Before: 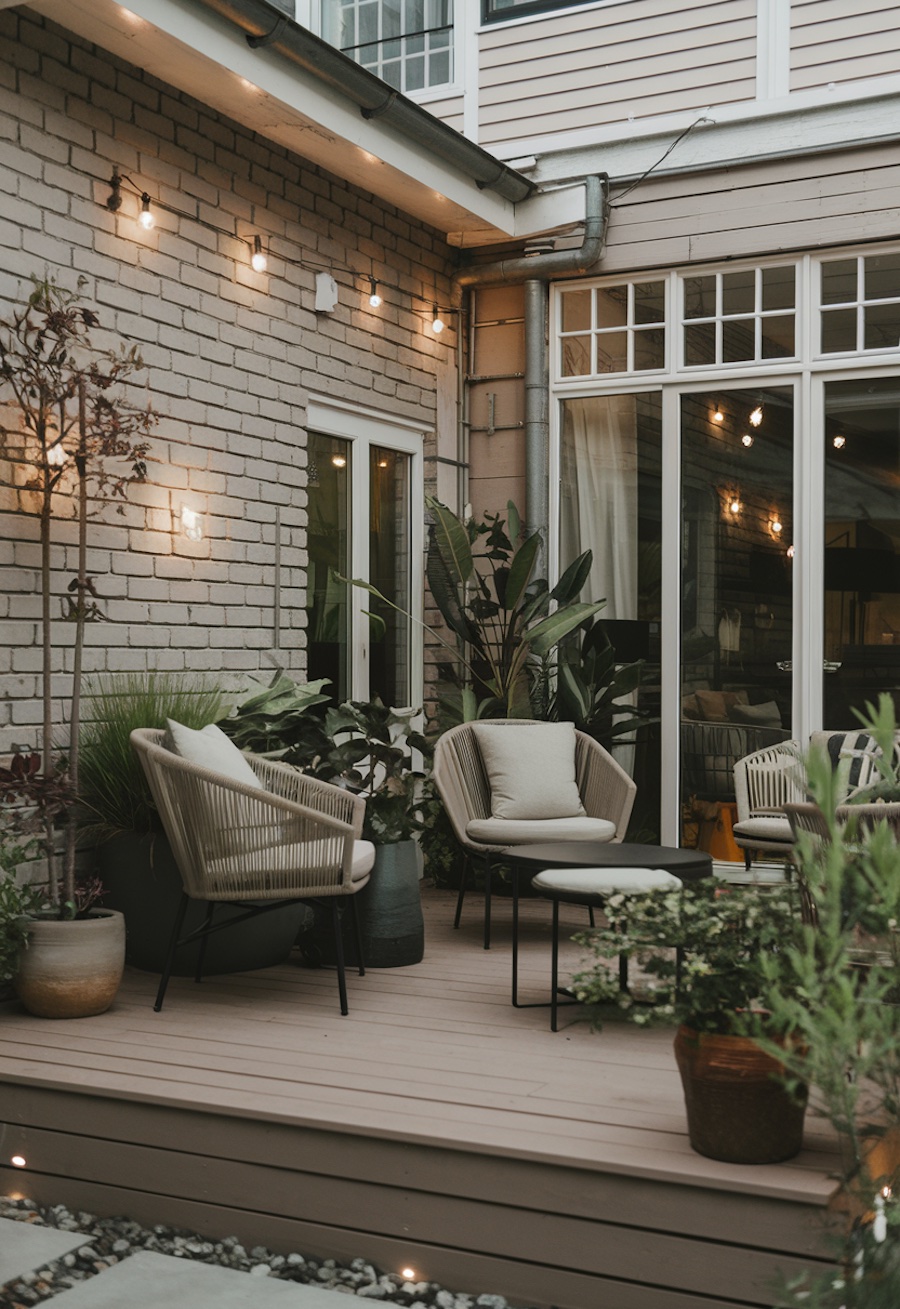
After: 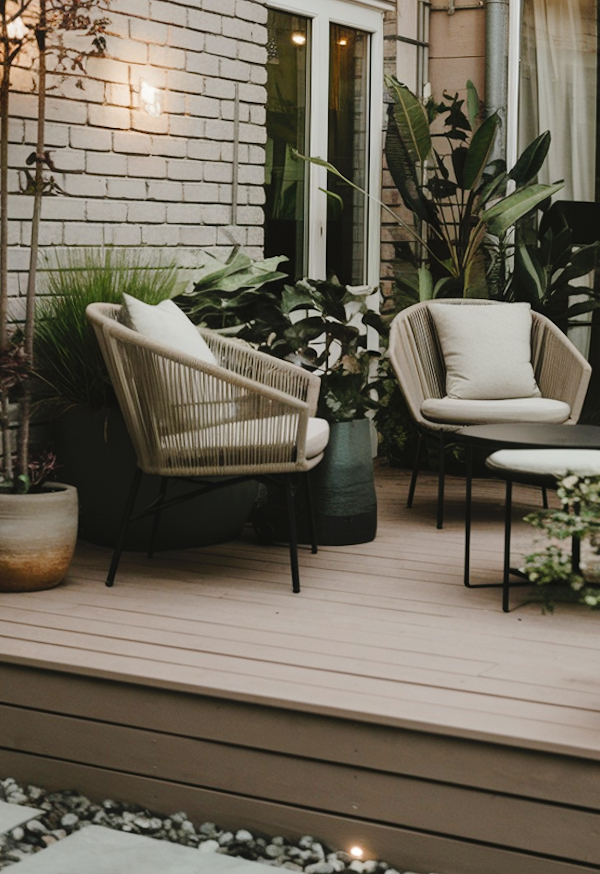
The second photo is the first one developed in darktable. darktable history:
crop and rotate: angle -0.82°, left 3.85%, top 31.828%, right 27.992%
tone curve: curves: ch0 [(0, 0) (0.003, 0.015) (0.011, 0.019) (0.025, 0.027) (0.044, 0.041) (0.069, 0.055) (0.1, 0.079) (0.136, 0.099) (0.177, 0.149) (0.224, 0.216) (0.277, 0.292) (0.335, 0.383) (0.399, 0.474) (0.468, 0.556) (0.543, 0.632) (0.623, 0.711) (0.709, 0.789) (0.801, 0.871) (0.898, 0.944) (1, 1)], preserve colors none
